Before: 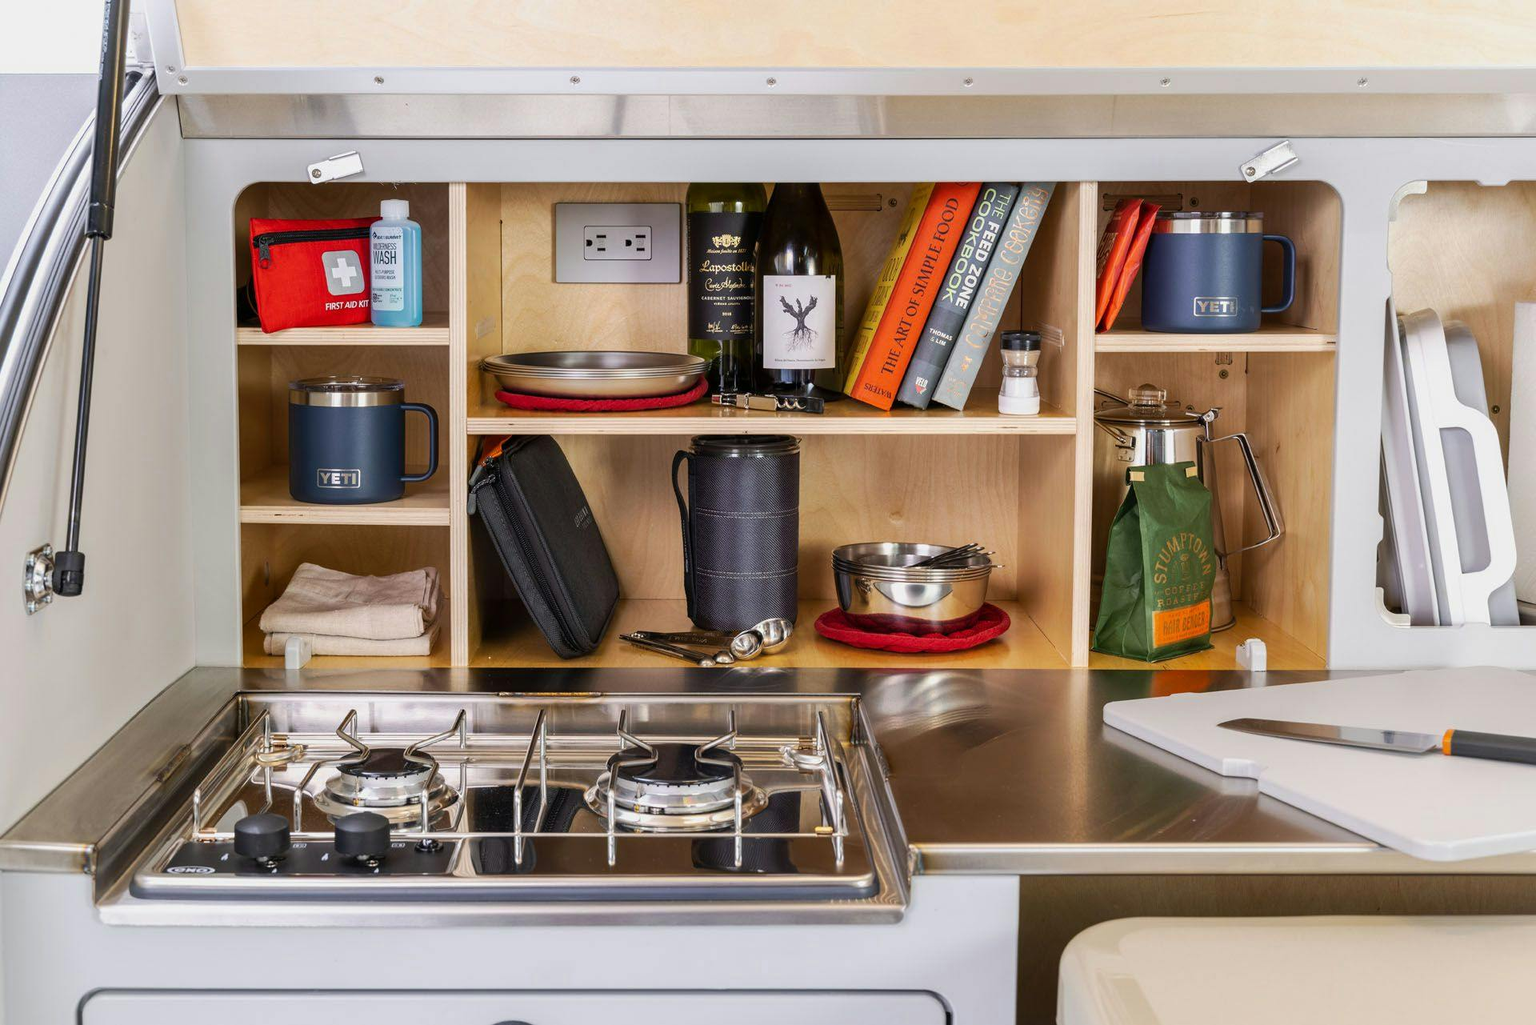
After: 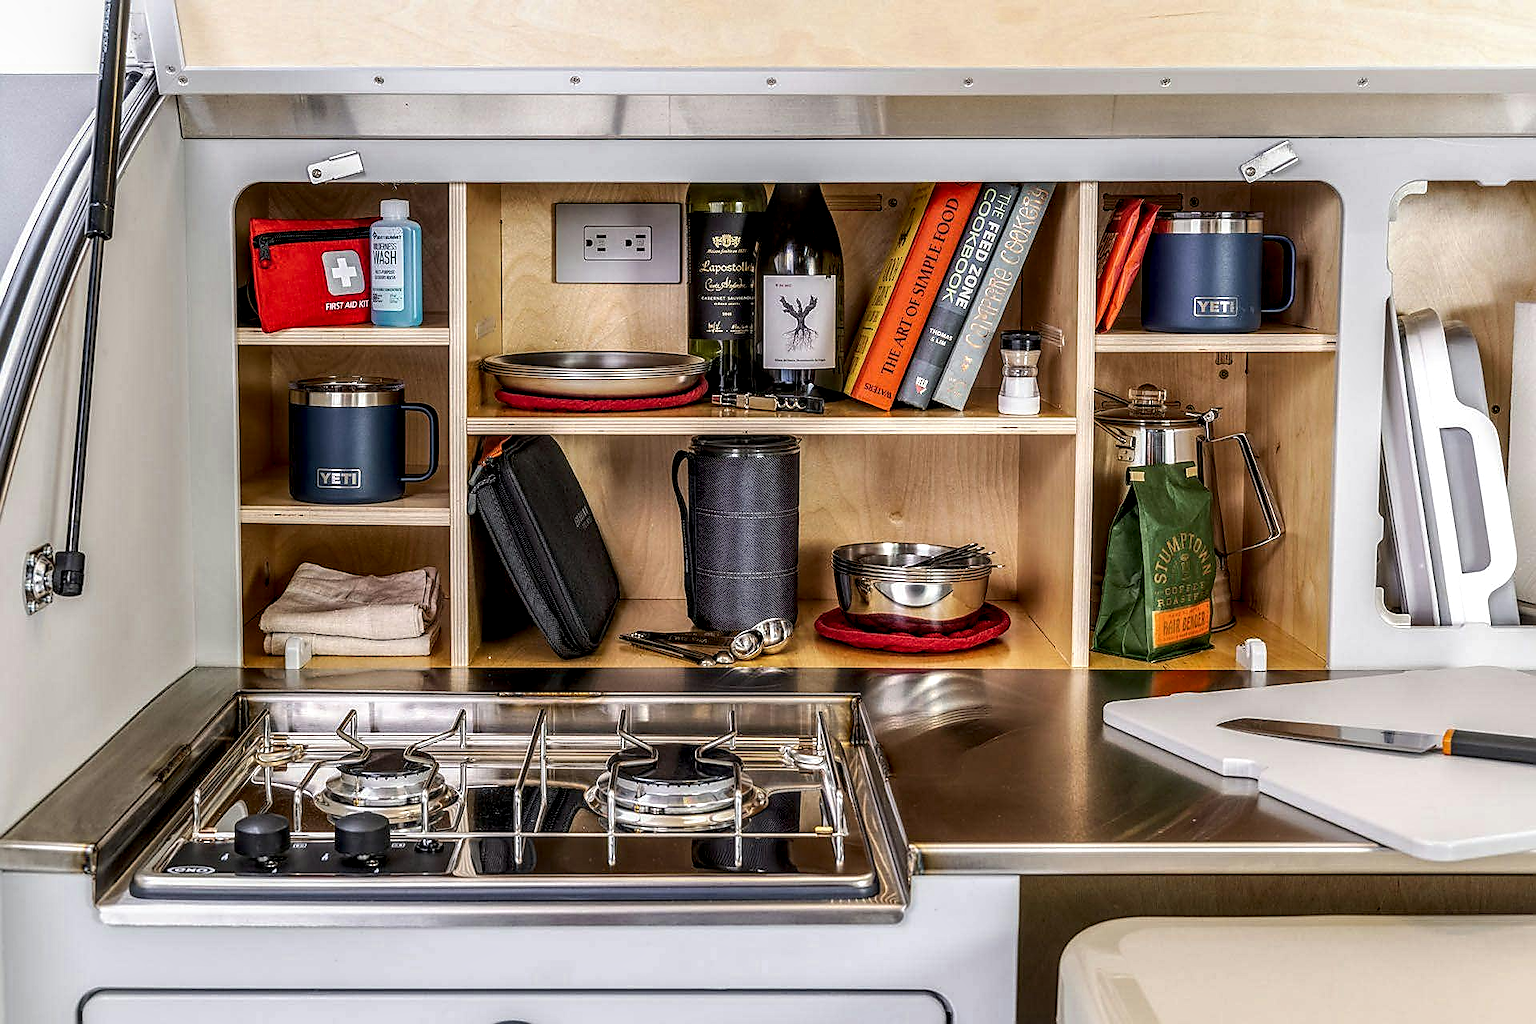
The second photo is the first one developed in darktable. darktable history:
local contrast: highlights 0%, shadows 0%, detail 182%
sharpen: radius 1.4, amount 1.25, threshold 0.7
white balance: emerald 1
